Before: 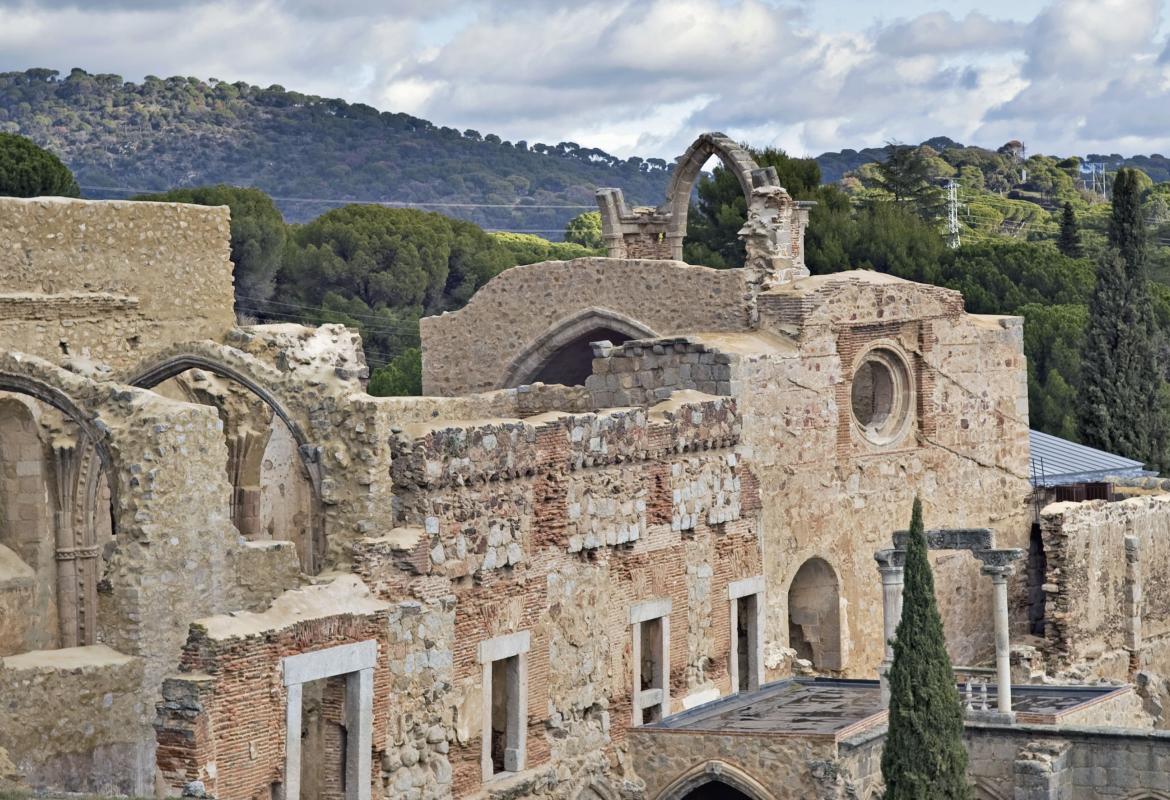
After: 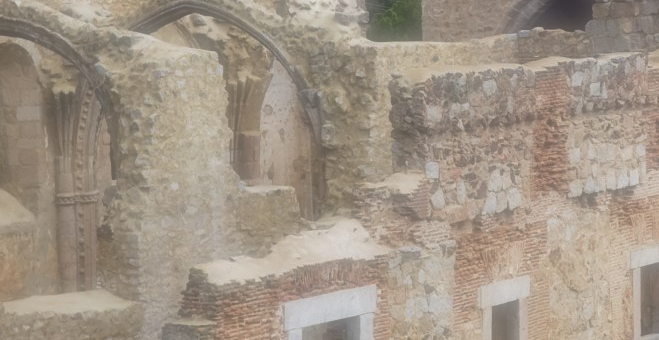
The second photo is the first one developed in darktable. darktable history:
crop: top 44.483%, right 43.593%, bottom 12.892%
soften: on, module defaults
